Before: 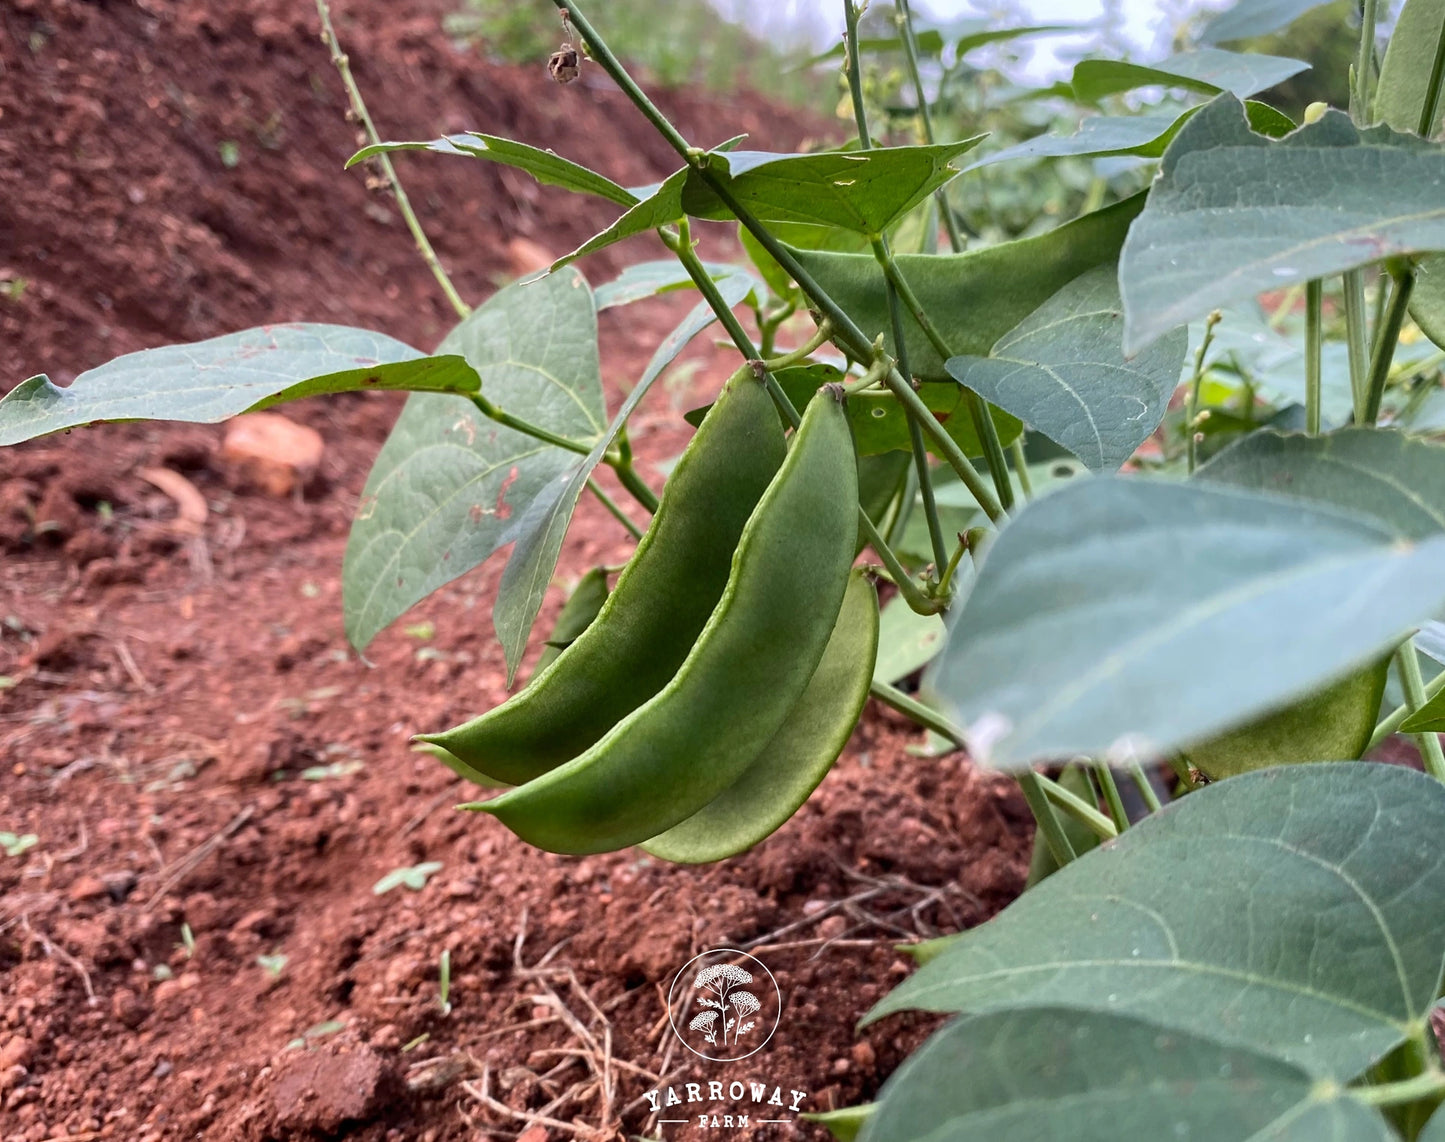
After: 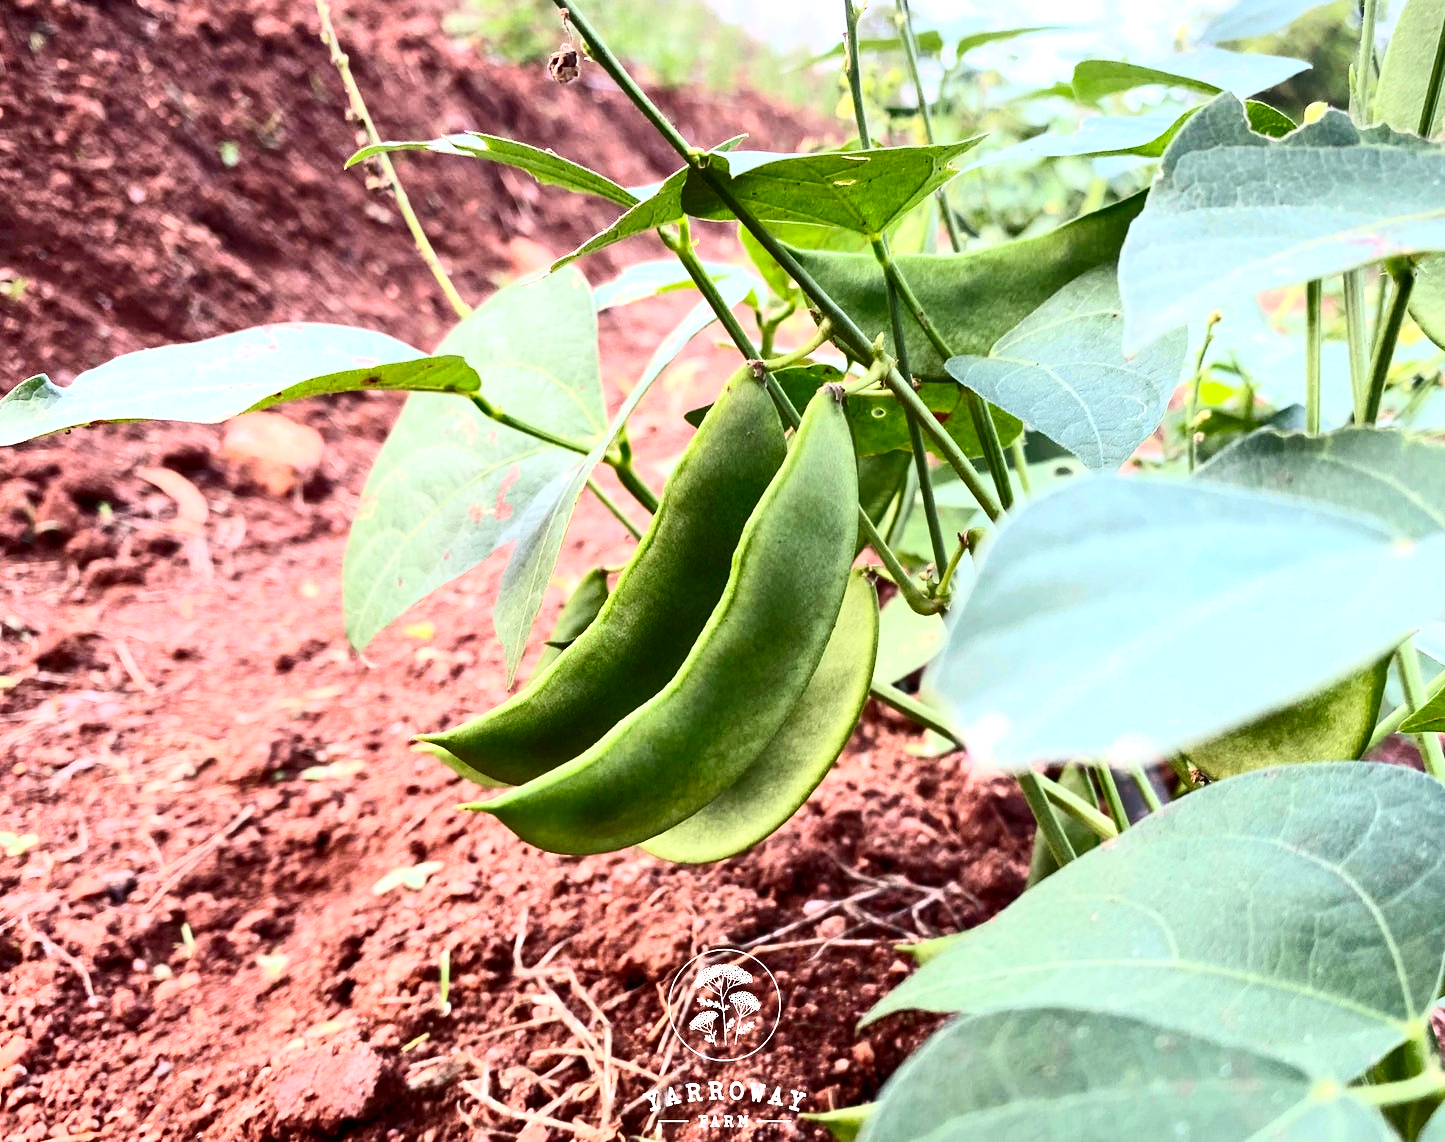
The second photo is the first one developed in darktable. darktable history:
white balance: emerald 1
exposure: exposure 0.74 EV, compensate highlight preservation false
contrast brightness saturation: contrast 0.4, brightness 0.1, saturation 0.21
